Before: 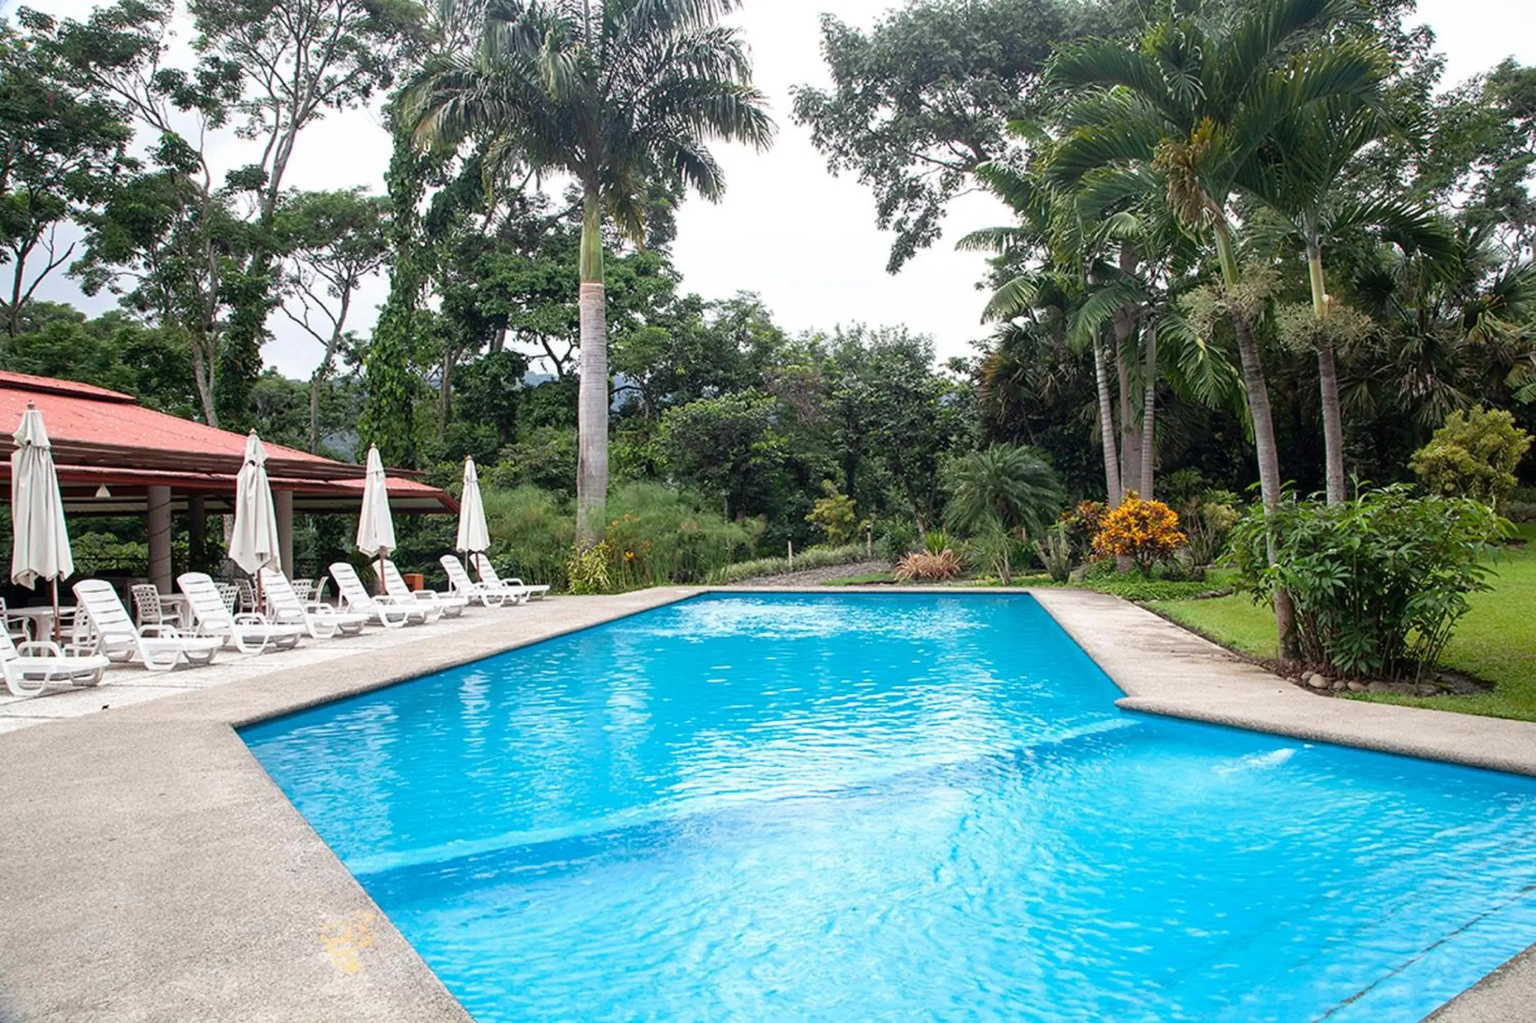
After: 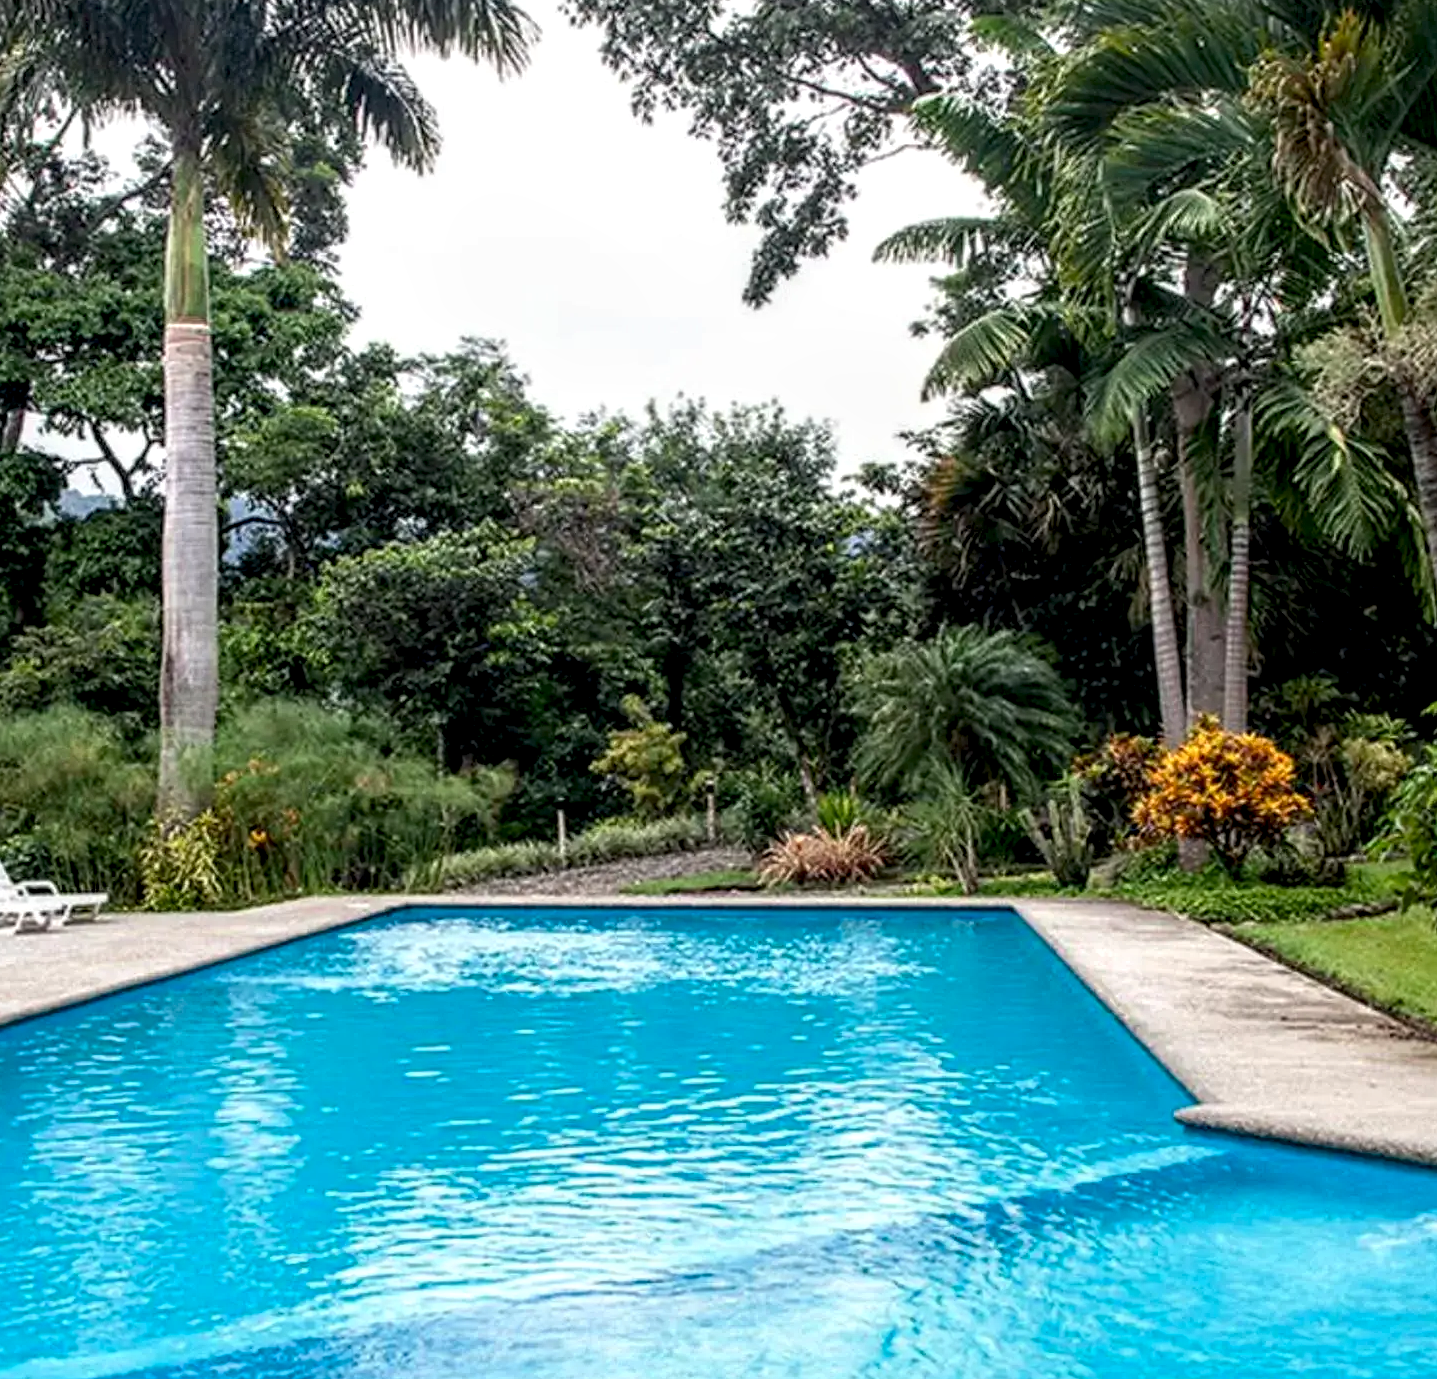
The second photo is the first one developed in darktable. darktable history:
crop: left 32.075%, top 10.976%, right 18.355%, bottom 17.596%
contrast brightness saturation: contrast 0.04, saturation 0.07
exposure: black level correction 0.006, exposure -0.226 EV, compensate highlight preservation false
local contrast: highlights 60%, shadows 60%, detail 160%
